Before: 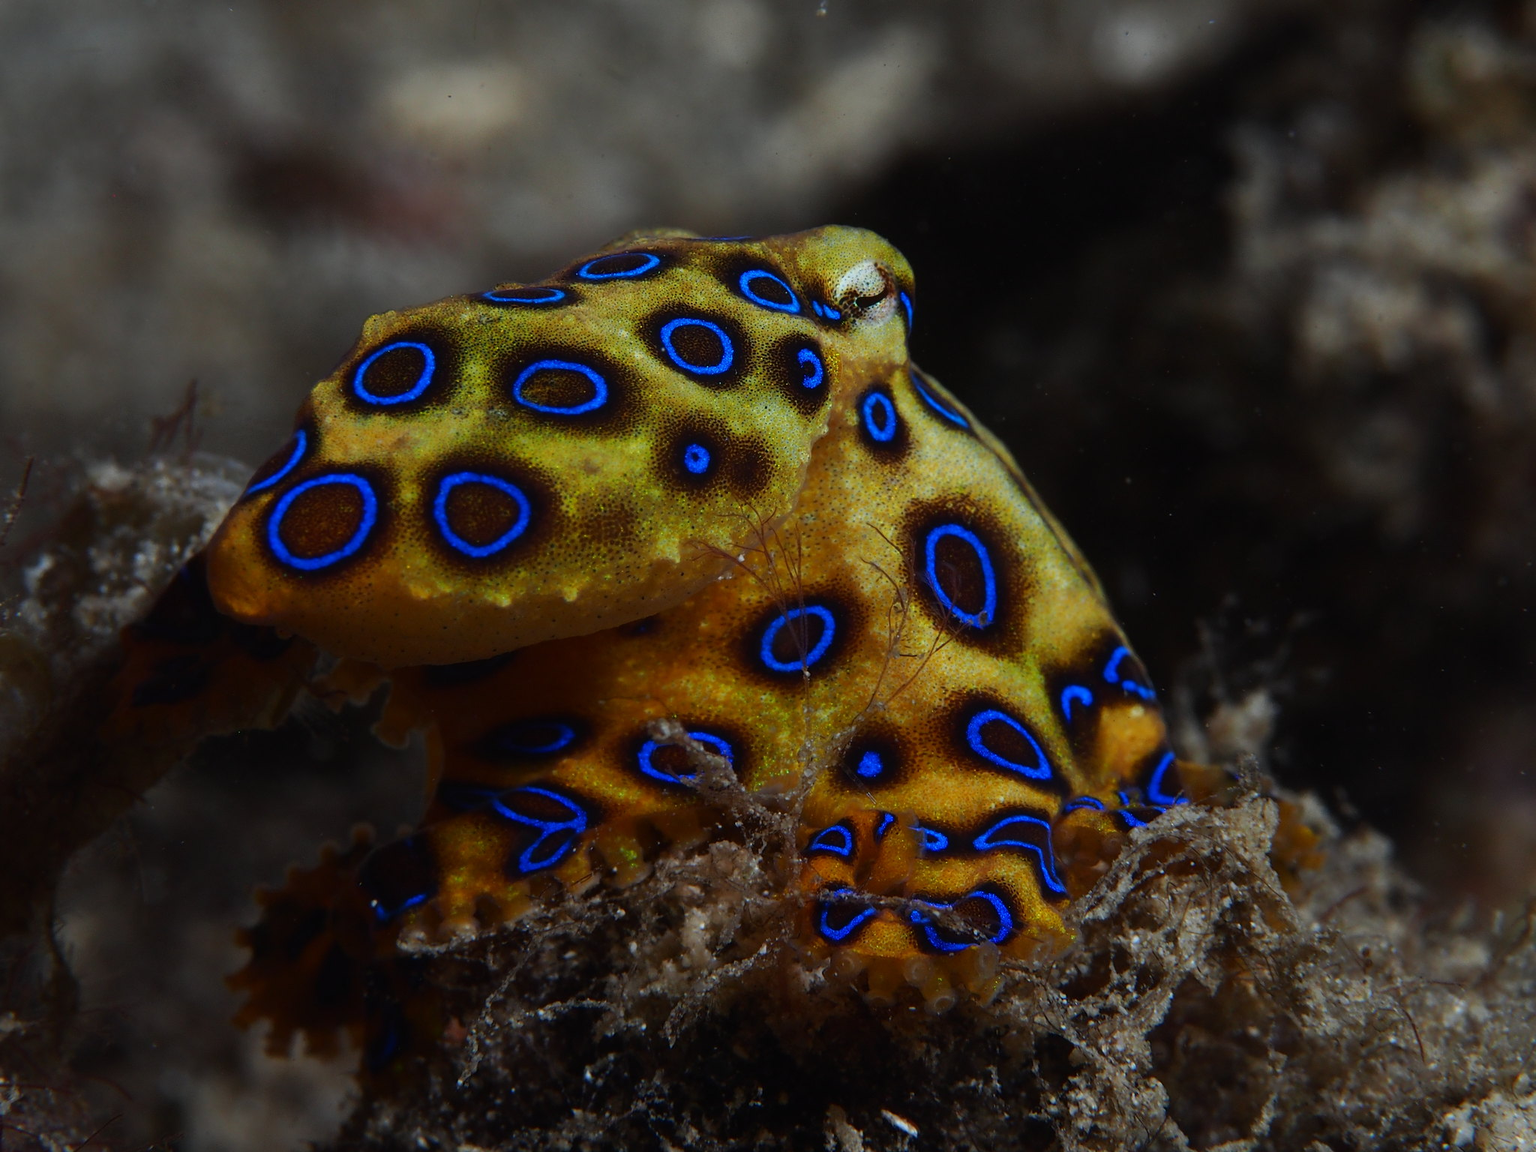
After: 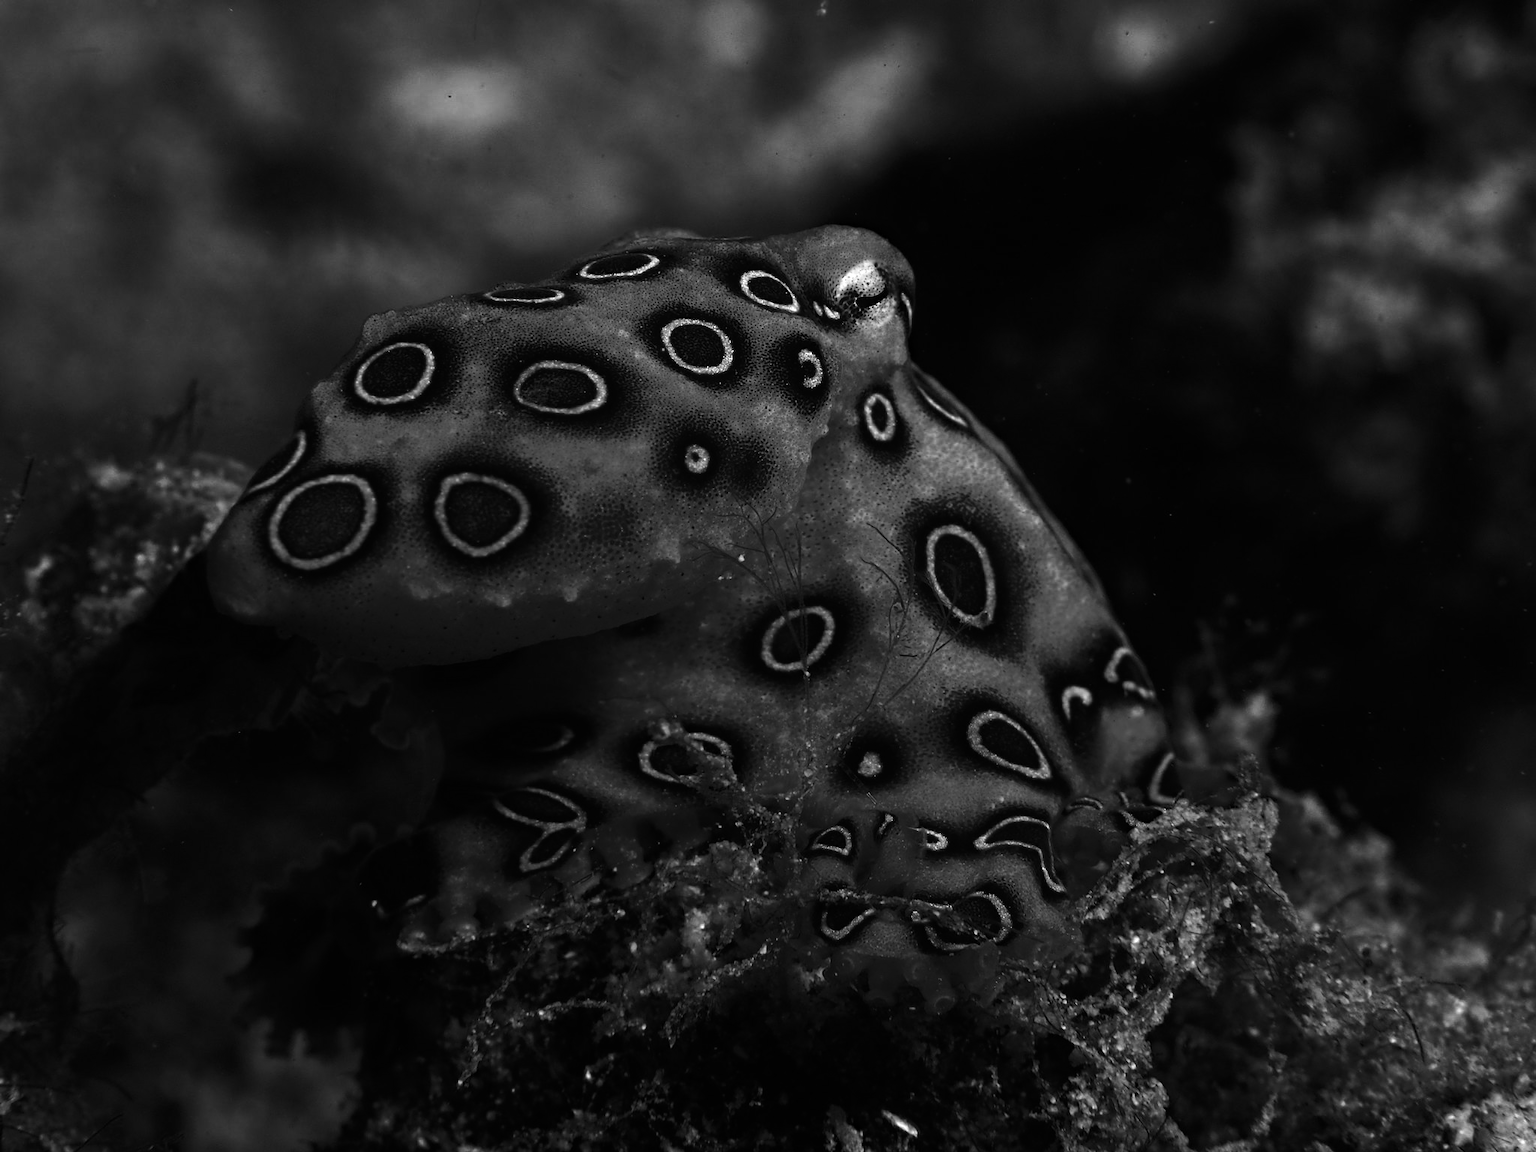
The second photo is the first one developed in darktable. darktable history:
color zones: curves: ch0 [(0.287, 0.048) (0.493, 0.484) (0.737, 0.816)]; ch1 [(0, 0) (0.143, 0) (0.286, 0) (0.429, 0) (0.571, 0) (0.714, 0) (0.857, 0)]
contrast brightness saturation: contrast 0.25, saturation -0.31
haze removal: compatibility mode true, adaptive false
